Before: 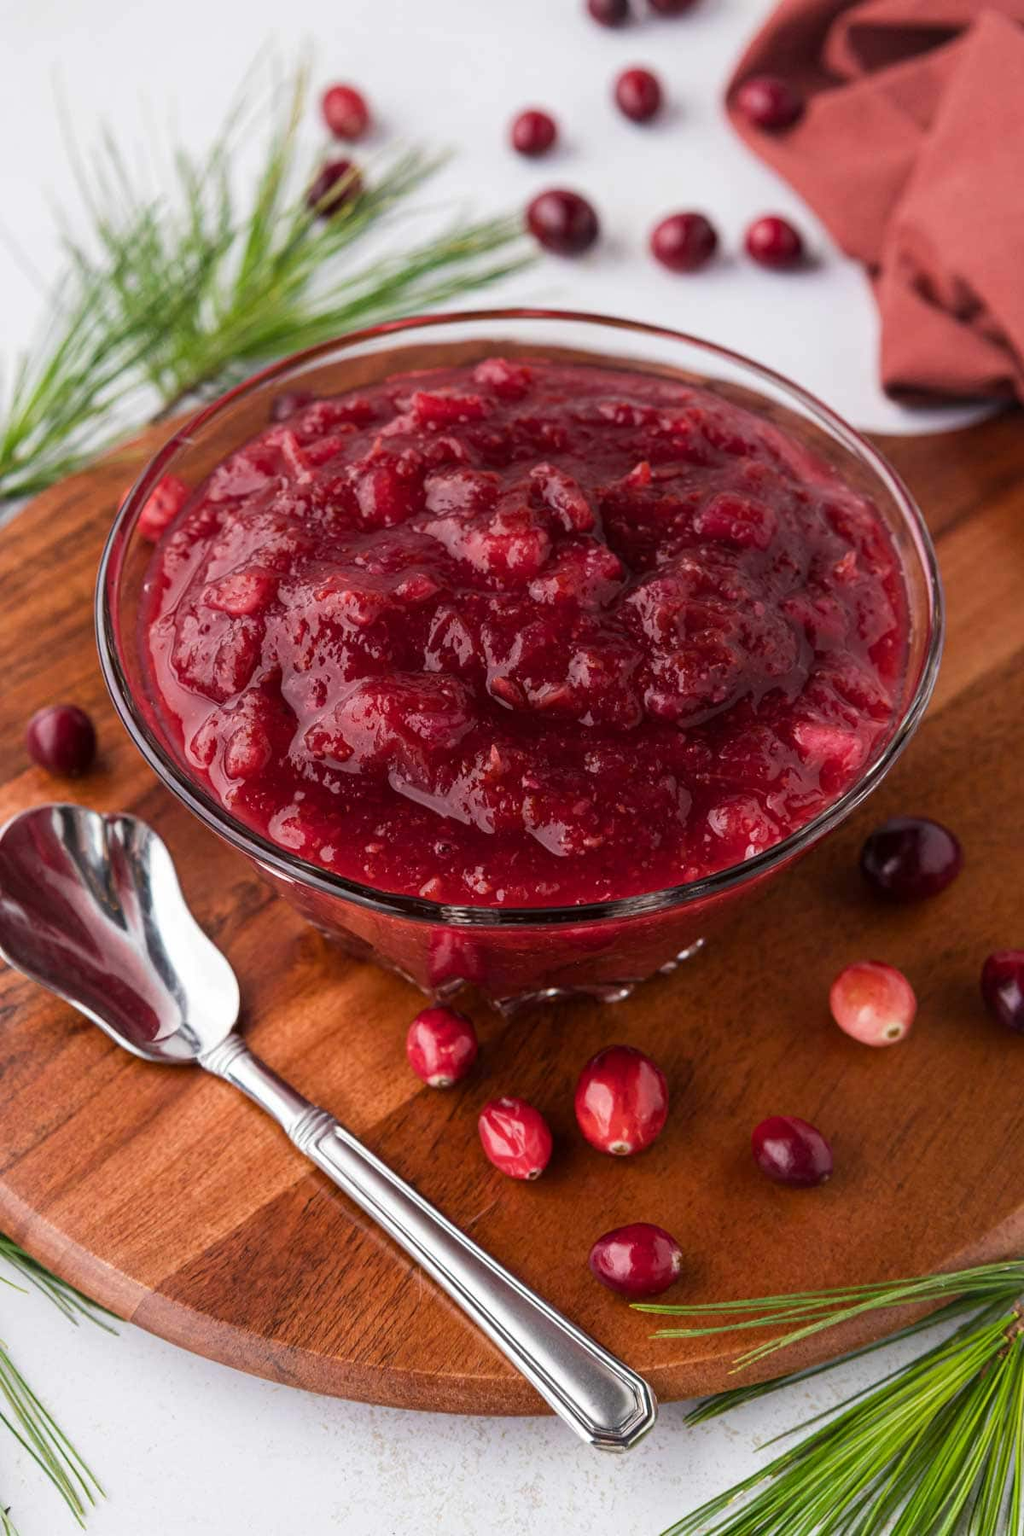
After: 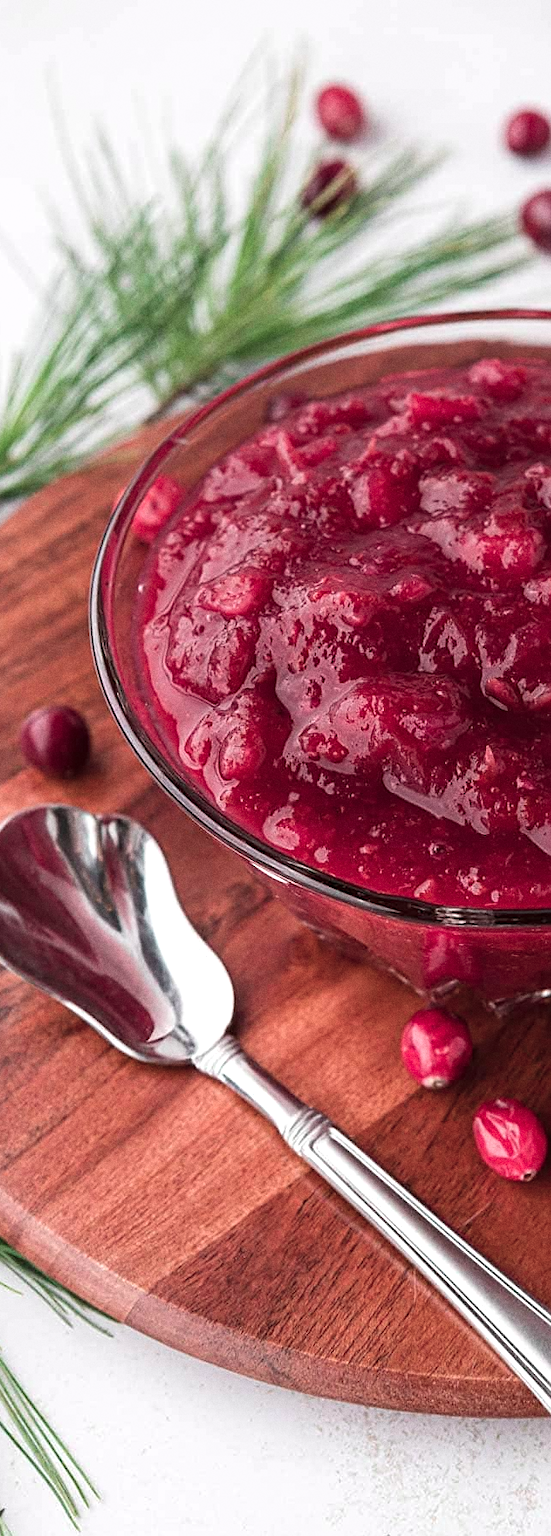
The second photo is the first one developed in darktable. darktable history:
color zones: curves: ch1 [(0, 0.513) (0.143, 0.524) (0.286, 0.511) (0.429, 0.506) (0.571, 0.503) (0.714, 0.503) (0.857, 0.508) (1, 0.513)]
crop: left 0.587%, right 45.588%, bottom 0.086%
color balance rgb: on, module defaults
sharpen: on, module defaults
exposure: black level correction 0, exposure 0.2 EV, compensate exposure bias true, compensate highlight preservation false
color contrast: blue-yellow contrast 0.62
grain: coarseness 0.47 ISO
